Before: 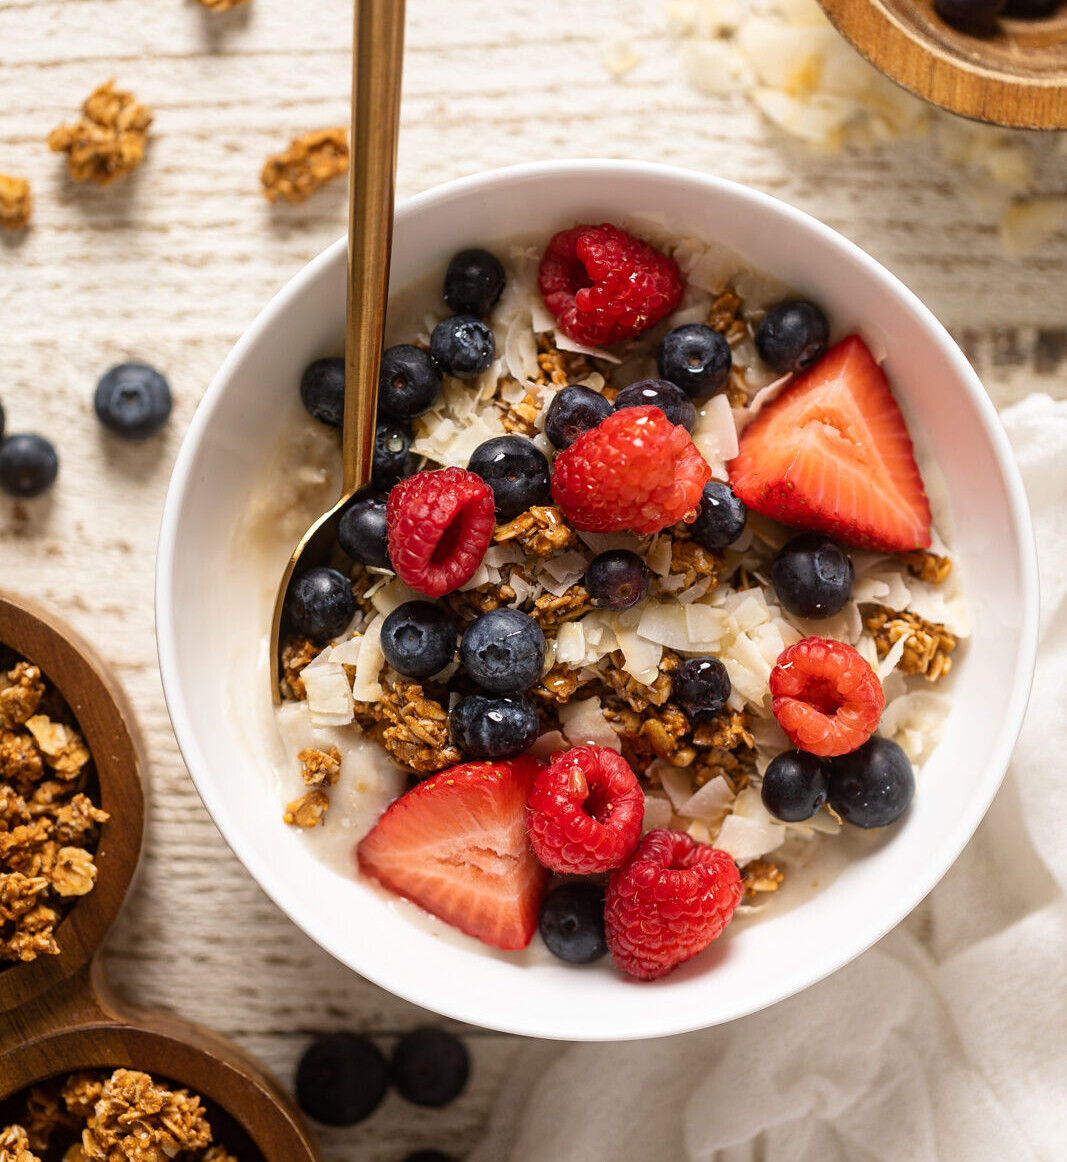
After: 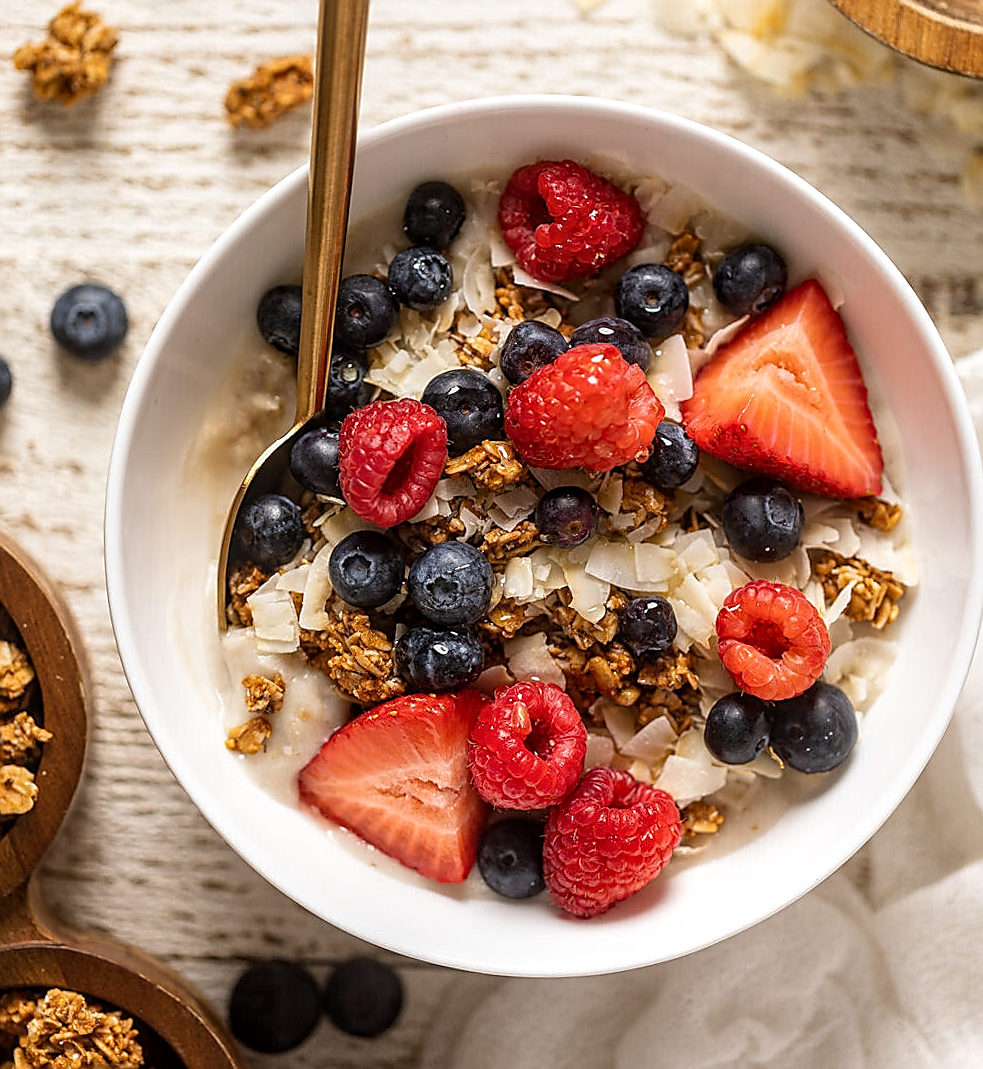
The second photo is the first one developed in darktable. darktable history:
local contrast: on, module defaults
crop and rotate: angle -1.92°, left 3.102%, top 4.097%, right 1.399%, bottom 0.522%
sharpen: radius 1.416, amount 1.248, threshold 0.663
